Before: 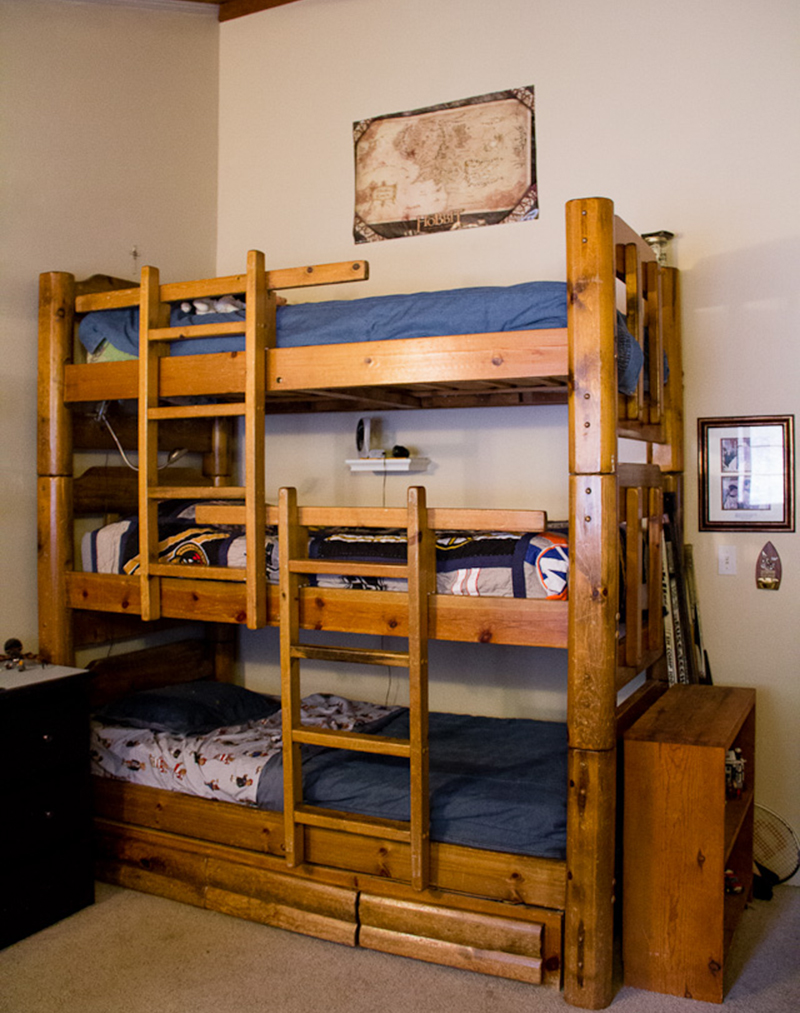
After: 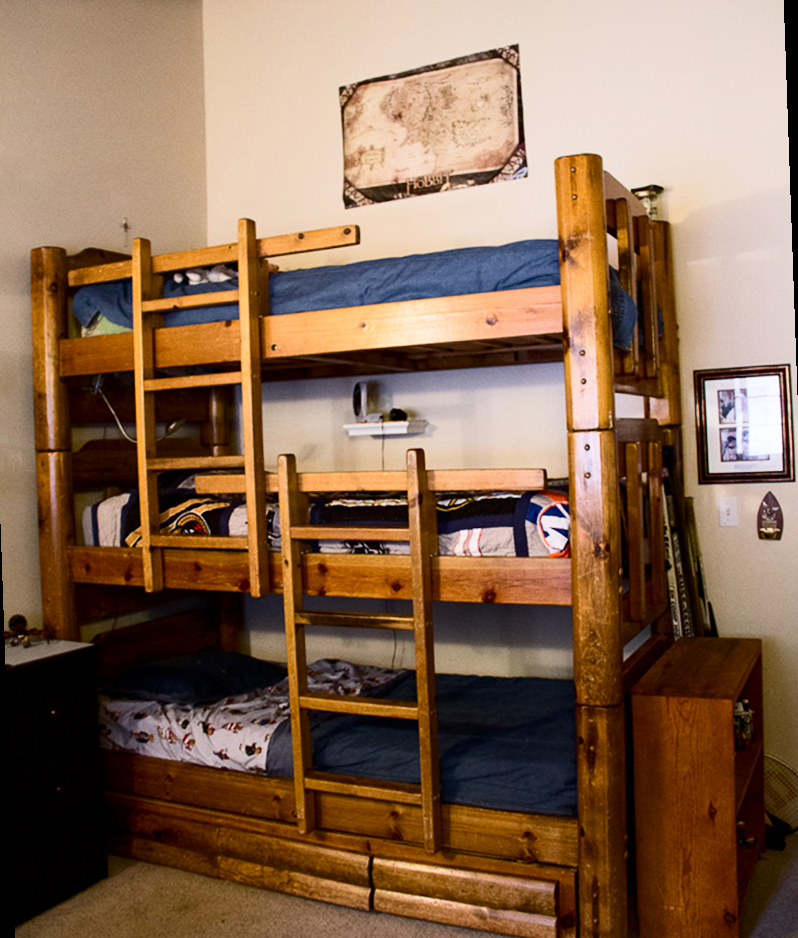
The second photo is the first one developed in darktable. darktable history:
rotate and perspective: rotation -2°, crop left 0.022, crop right 0.978, crop top 0.049, crop bottom 0.951
contrast brightness saturation: contrast 0.28
